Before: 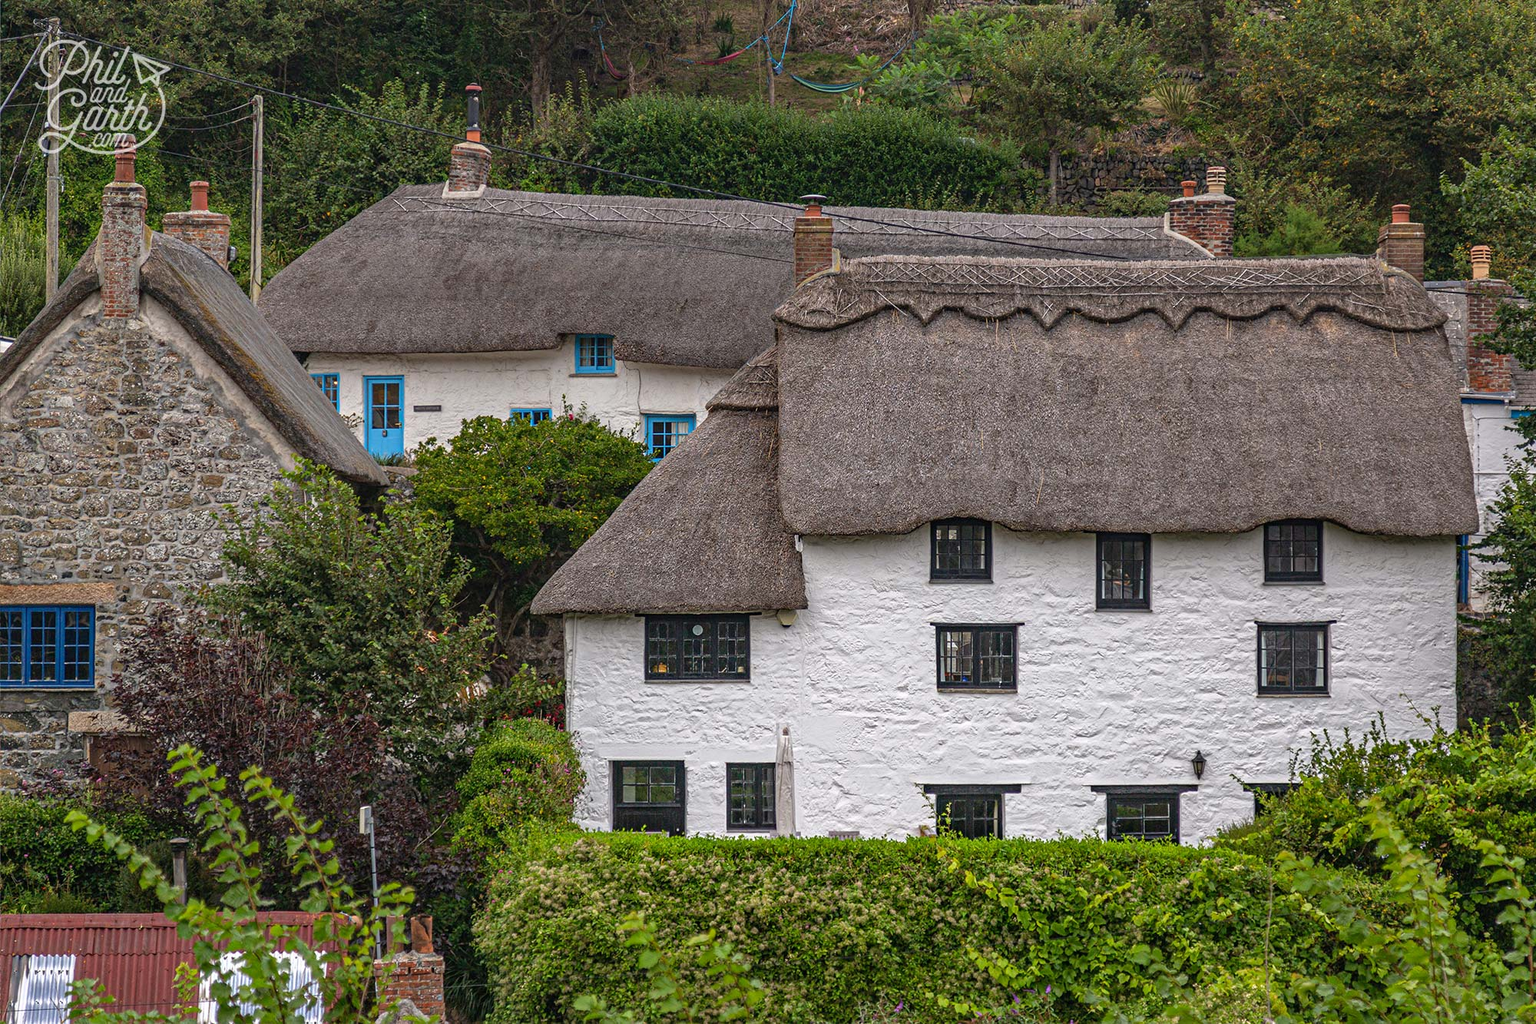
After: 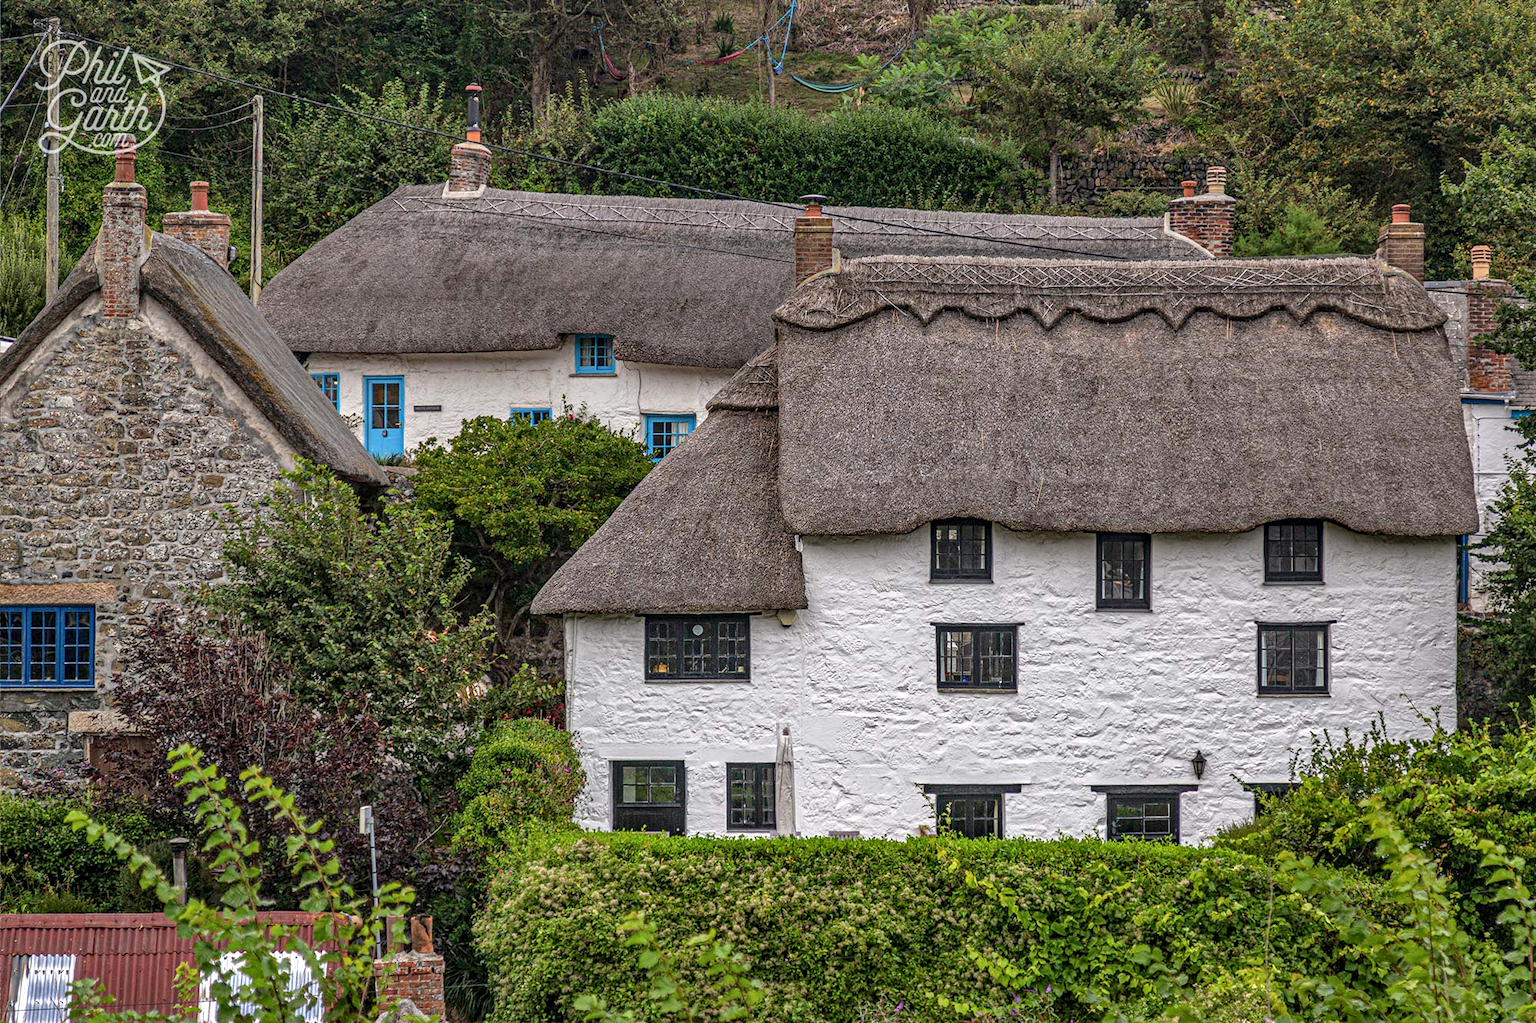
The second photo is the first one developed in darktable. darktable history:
local contrast: detail 130%
shadows and highlights: soften with gaussian
